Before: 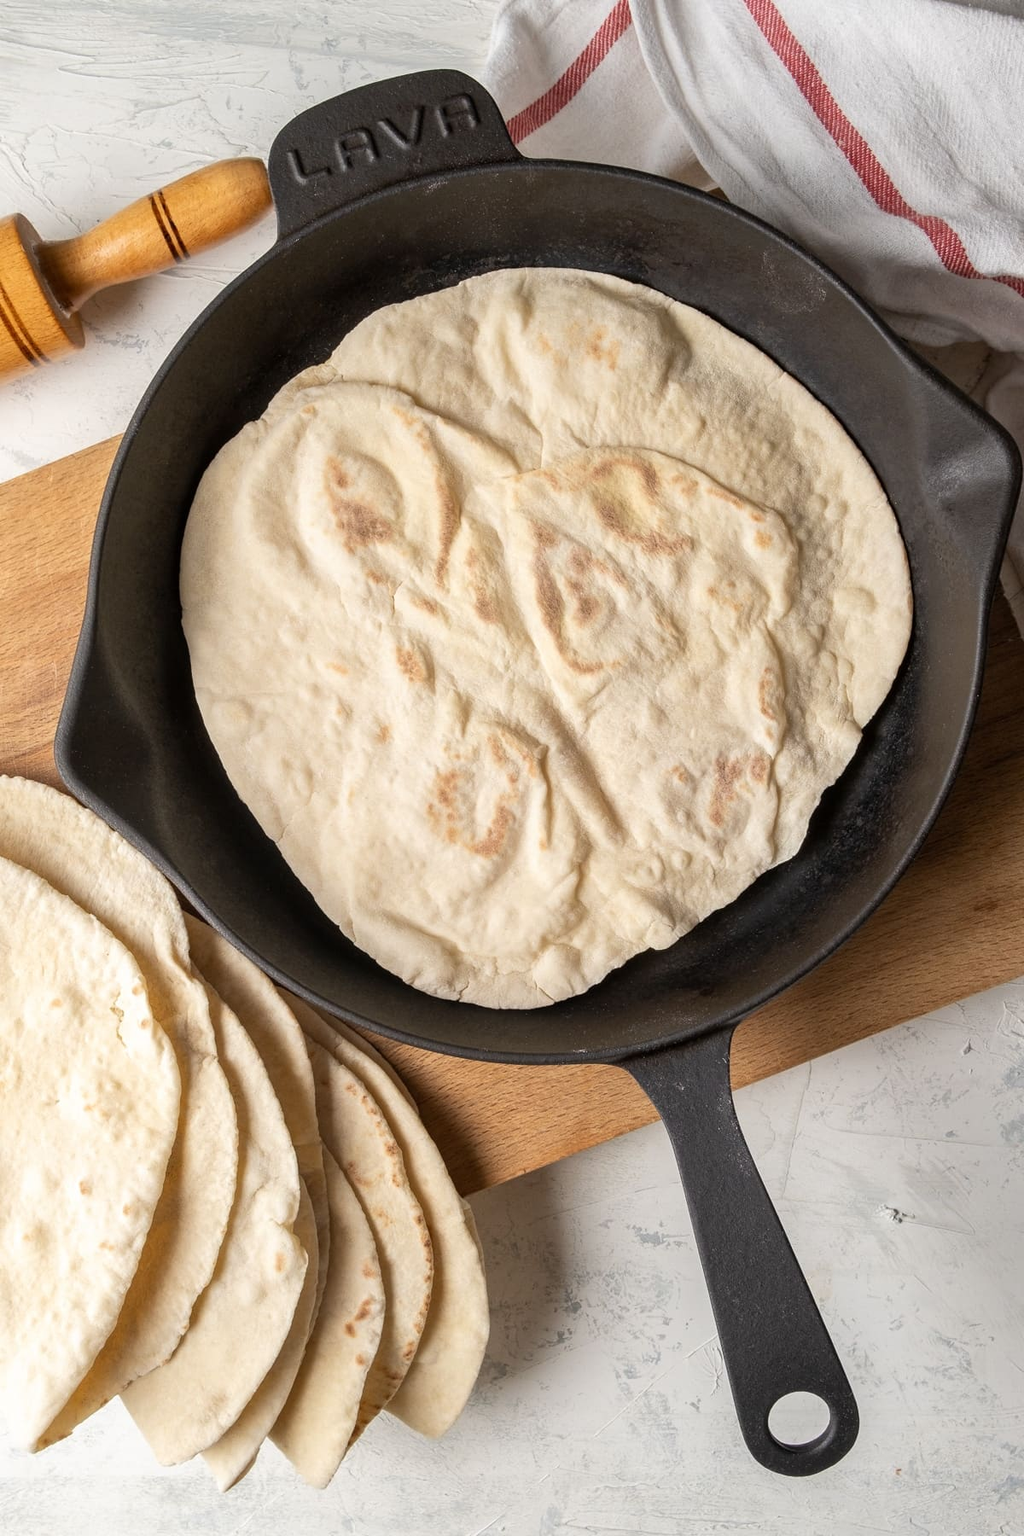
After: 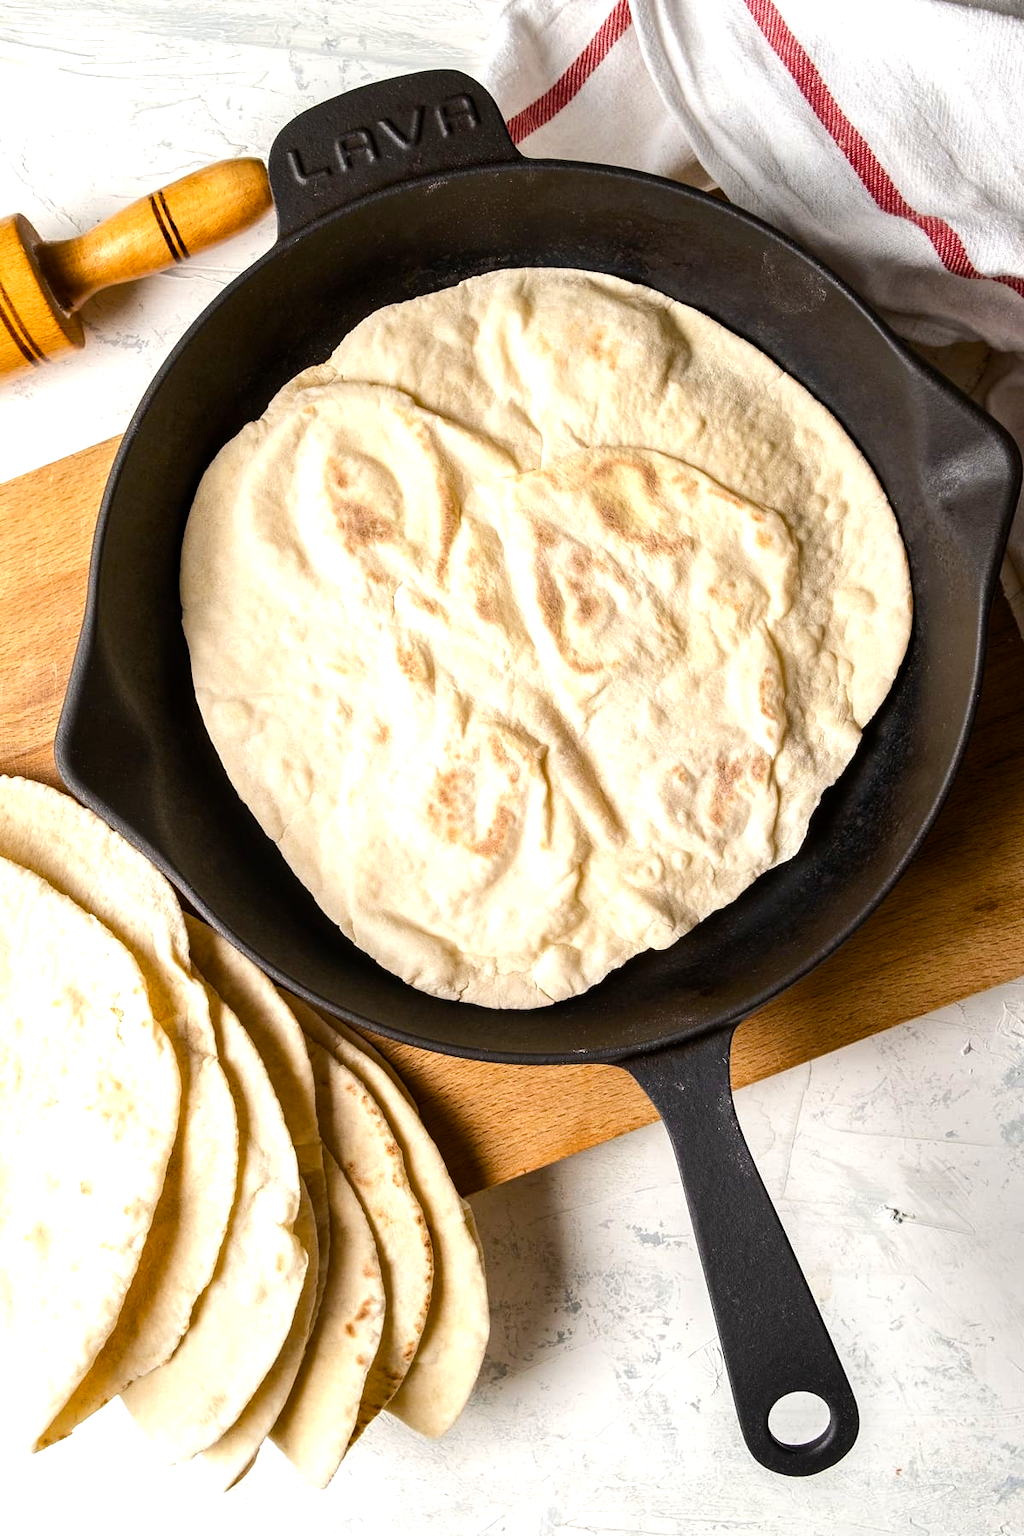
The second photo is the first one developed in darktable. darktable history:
color balance rgb: perceptual saturation grading › global saturation 20%, perceptual saturation grading › highlights -24.75%, perceptual saturation grading › shadows 49.39%, perceptual brilliance grading › highlights 18.313%, perceptual brilliance grading › mid-tones 31.269%, perceptual brilliance grading › shadows -31.748%, global vibrance 20%
